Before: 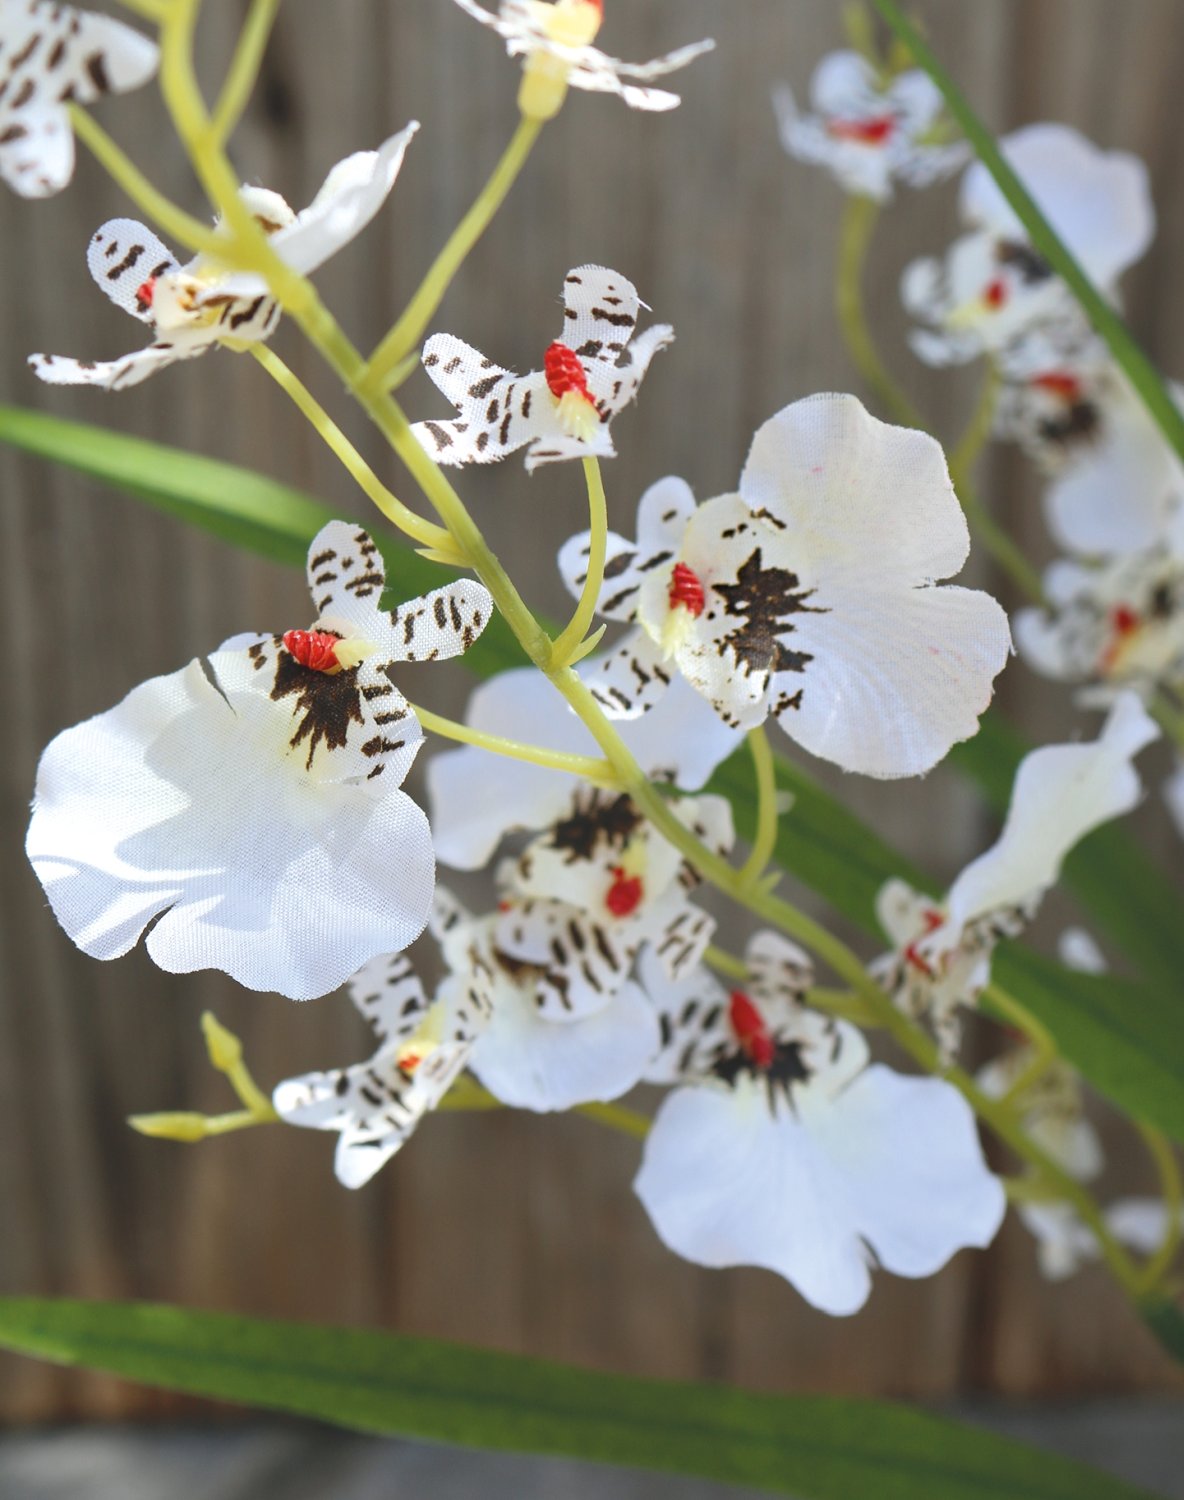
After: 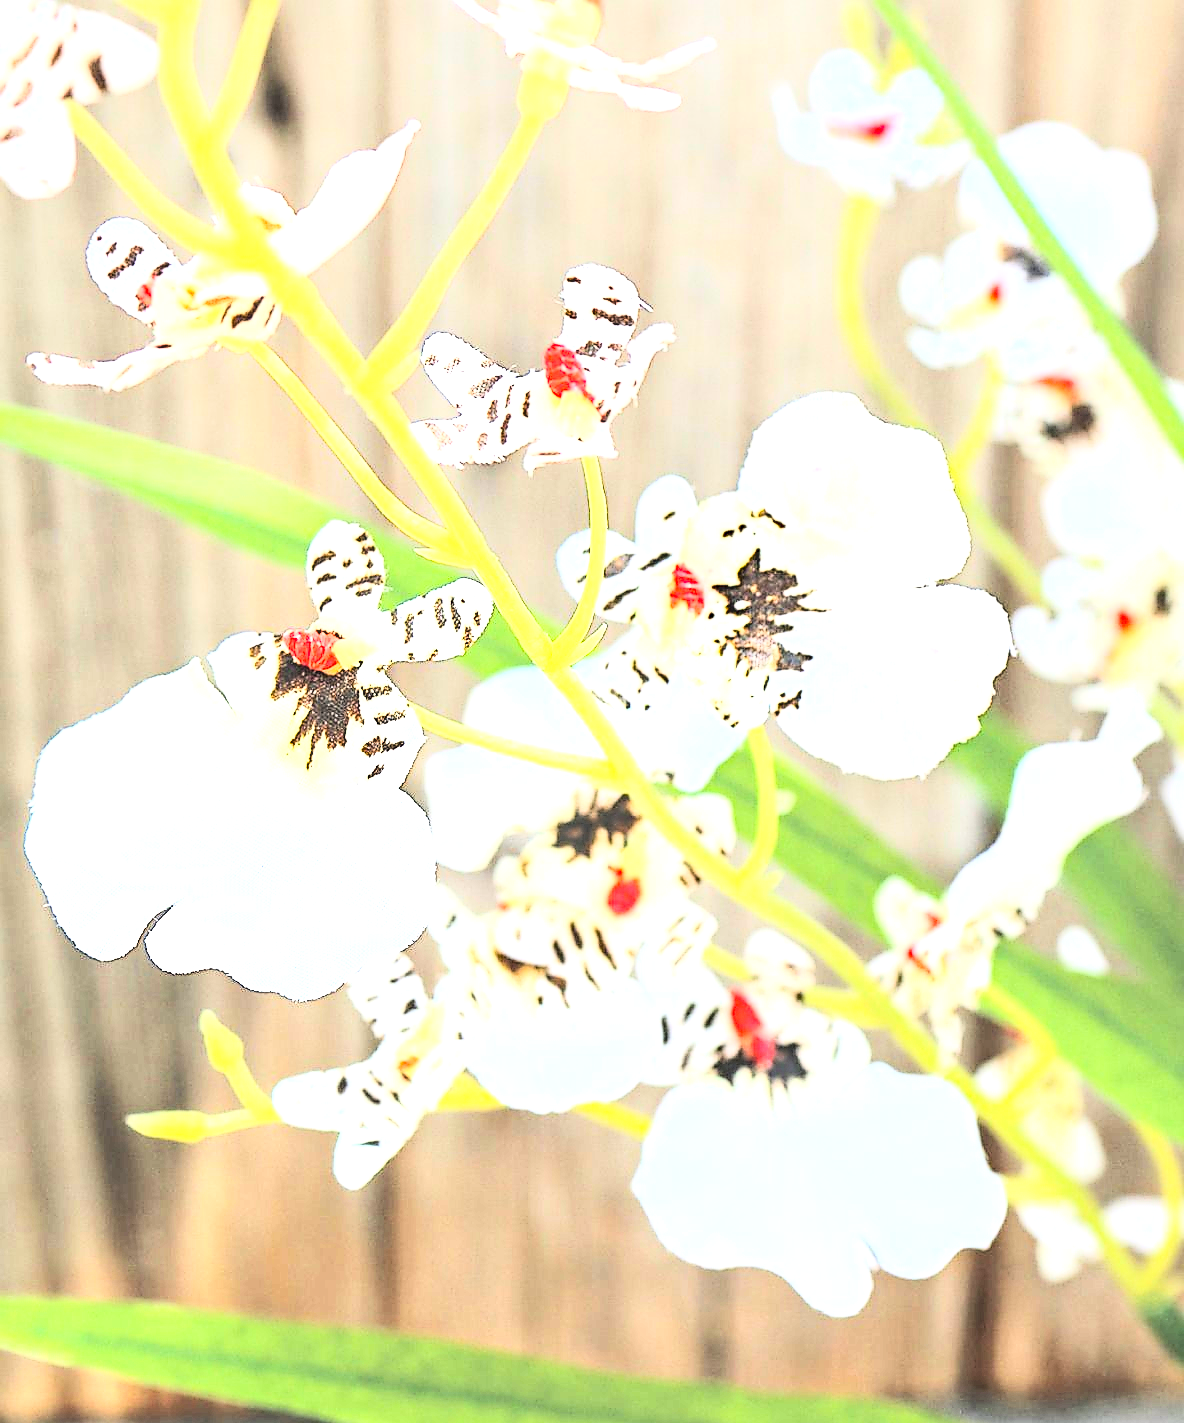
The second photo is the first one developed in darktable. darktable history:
rgb curve: curves: ch0 [(0, 0) (0.21, 0.15) (0.24, 0.21) (0.5, 0.75) (0.75, 0.96) (0.89, 0.99) (1, 1)]; ch1 [(0, 0.02) (0.21, 0.13) (0.25, 0.2) (0.5, 0.67) (0.75, 0.9) (0.89, 0.97) (1, 1)]; ch2 [(0, 0.02) (0.21, 0.13) (0.25, 0.2) (0.5, 0.67) (0.75, 0.9) (0.89, 0.97) (1, 1)], compensate middle gray true
crop and rotate: top 0%, bottom 5.097%
local contrast: detail 130%
exposure: black level correction 0, exposure 1.741 EV, compensate exposure bias true, compensate highlight preservation false
sharpen: radius 1.4, amount 1.25, threshold 0.7
haze removal: compatibility mode true, adaptive false
